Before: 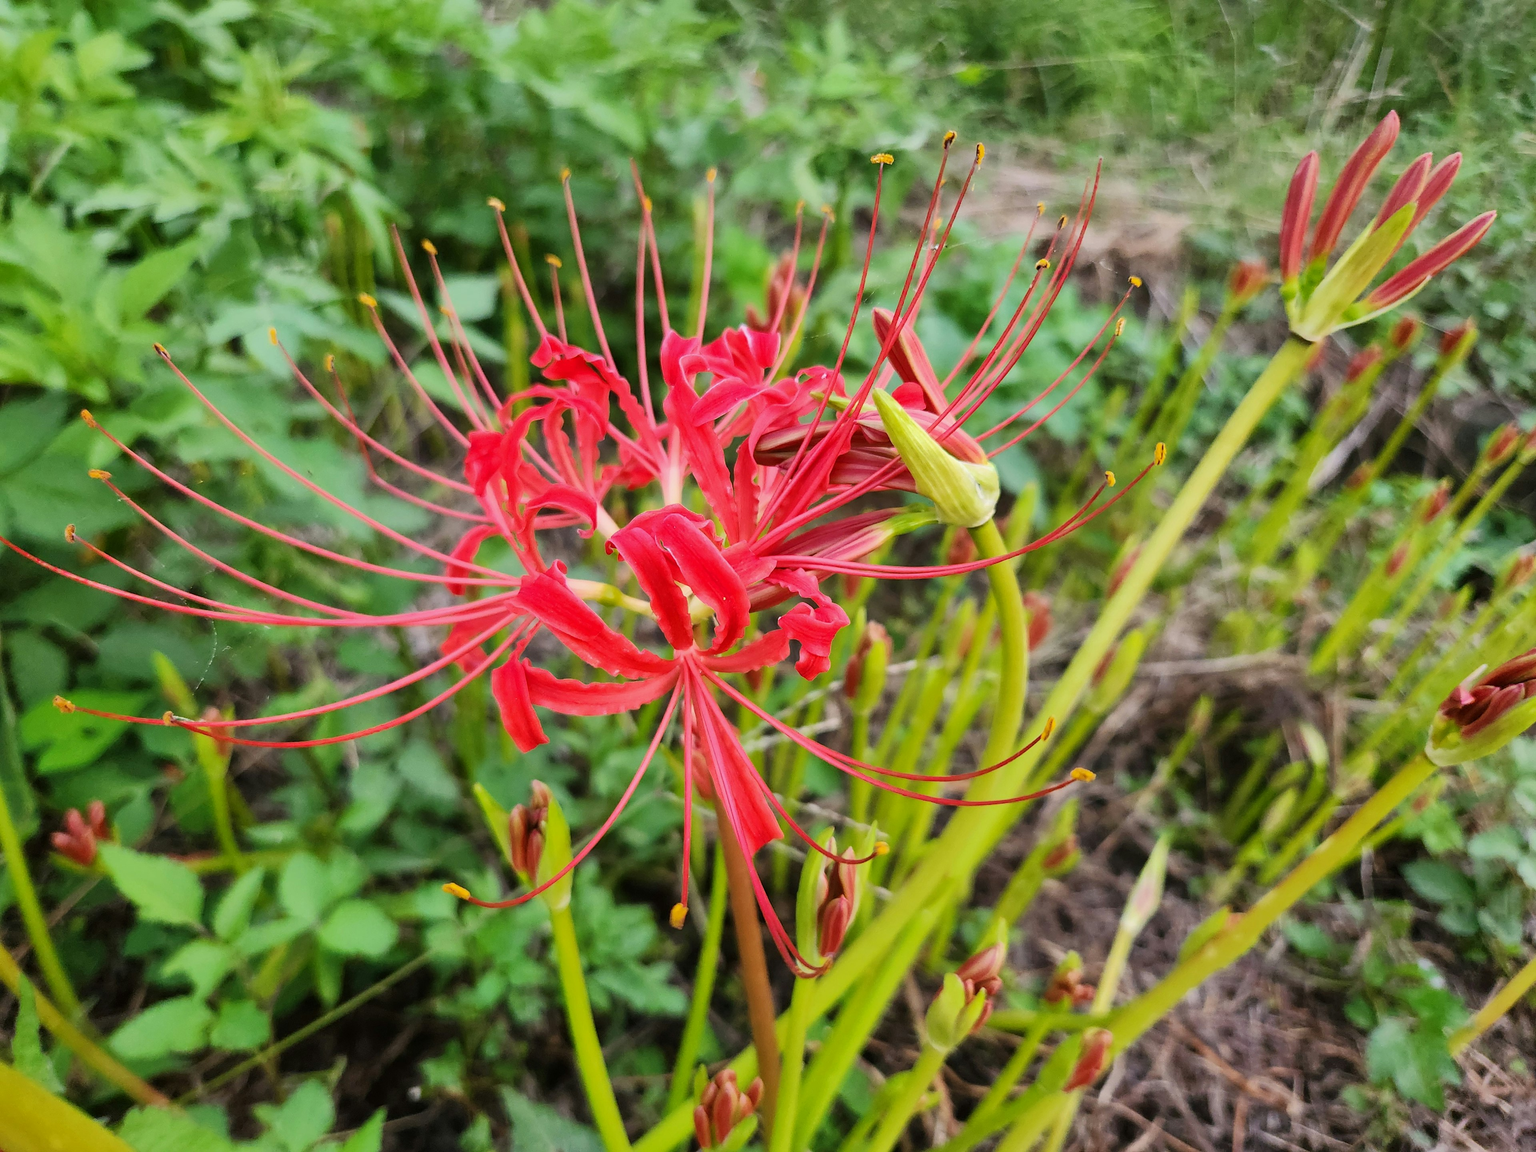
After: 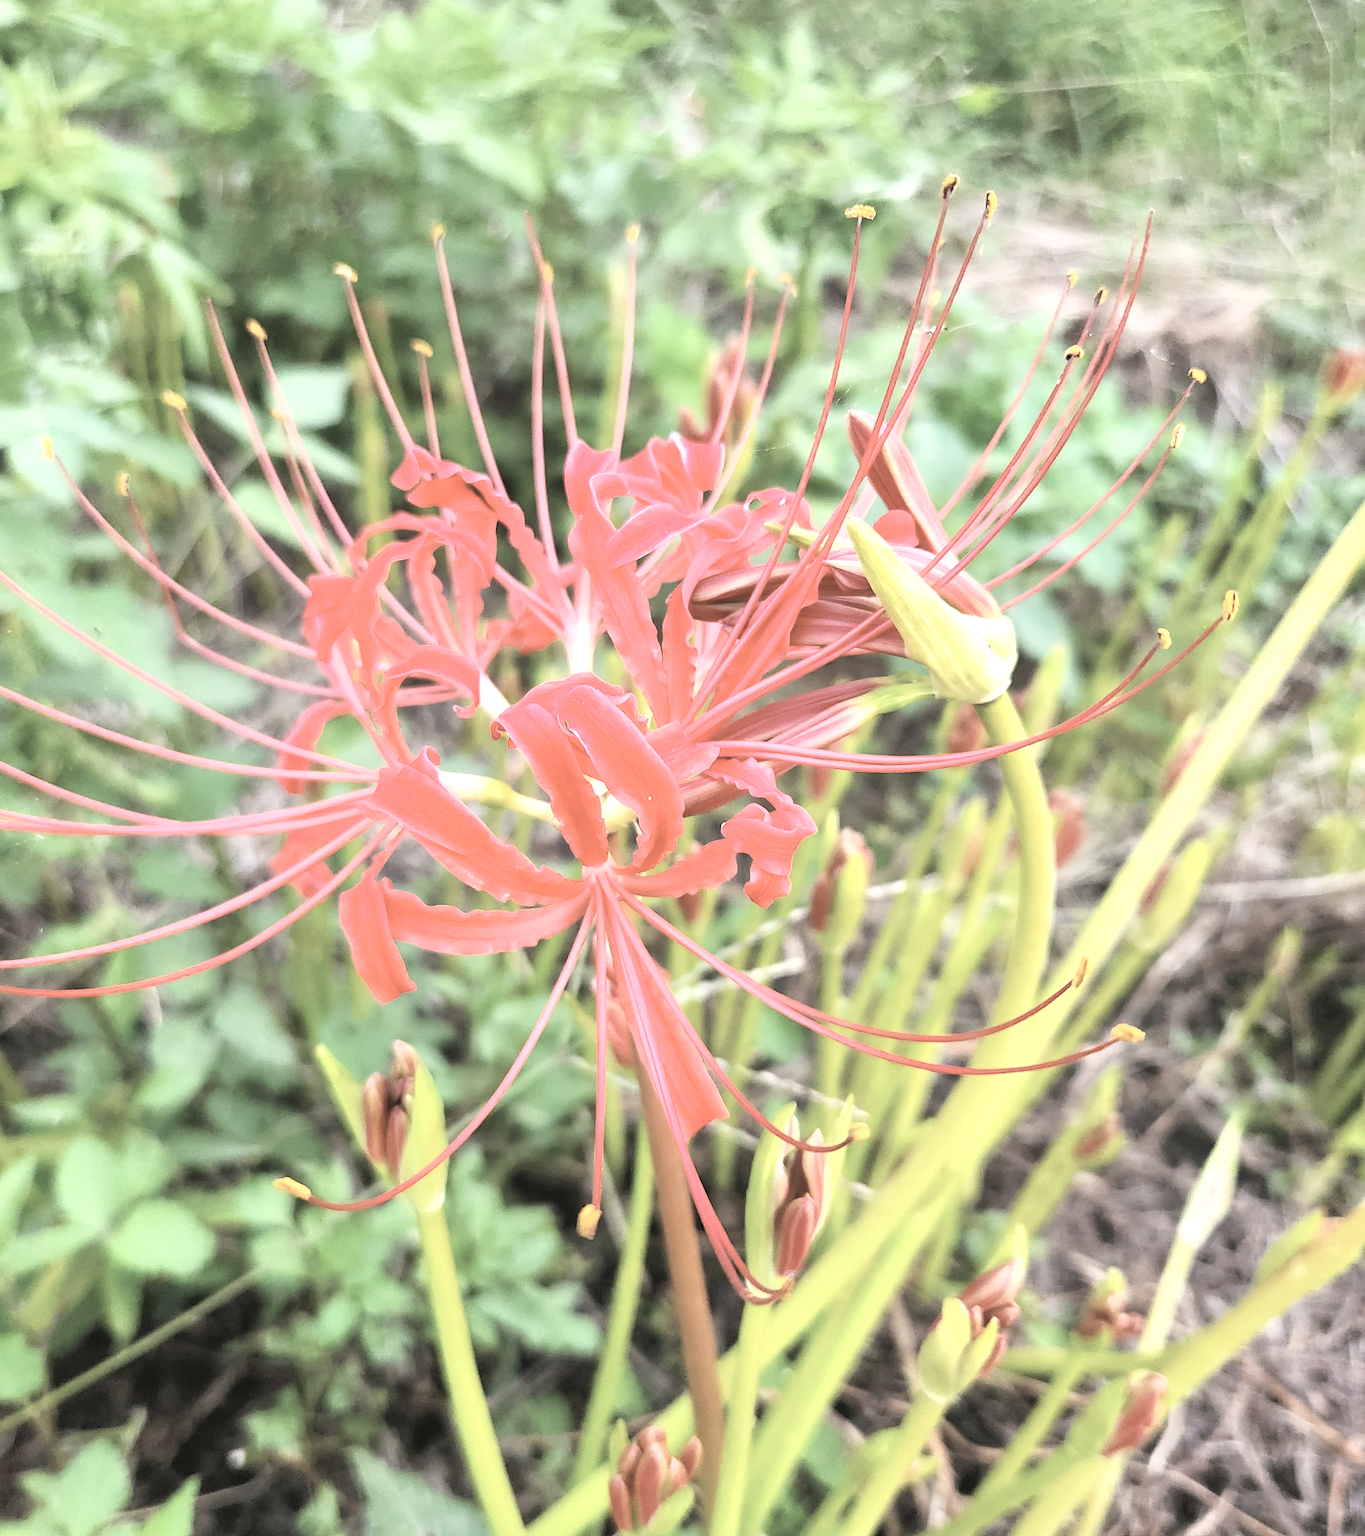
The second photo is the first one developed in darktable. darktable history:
crop and rotate: left 15.446%, right 17.836%
exposure: exposure 0.935 EV, compensate highlight preservation false
contrast brightness saturation: brightness 0.18, saturation -0.5
